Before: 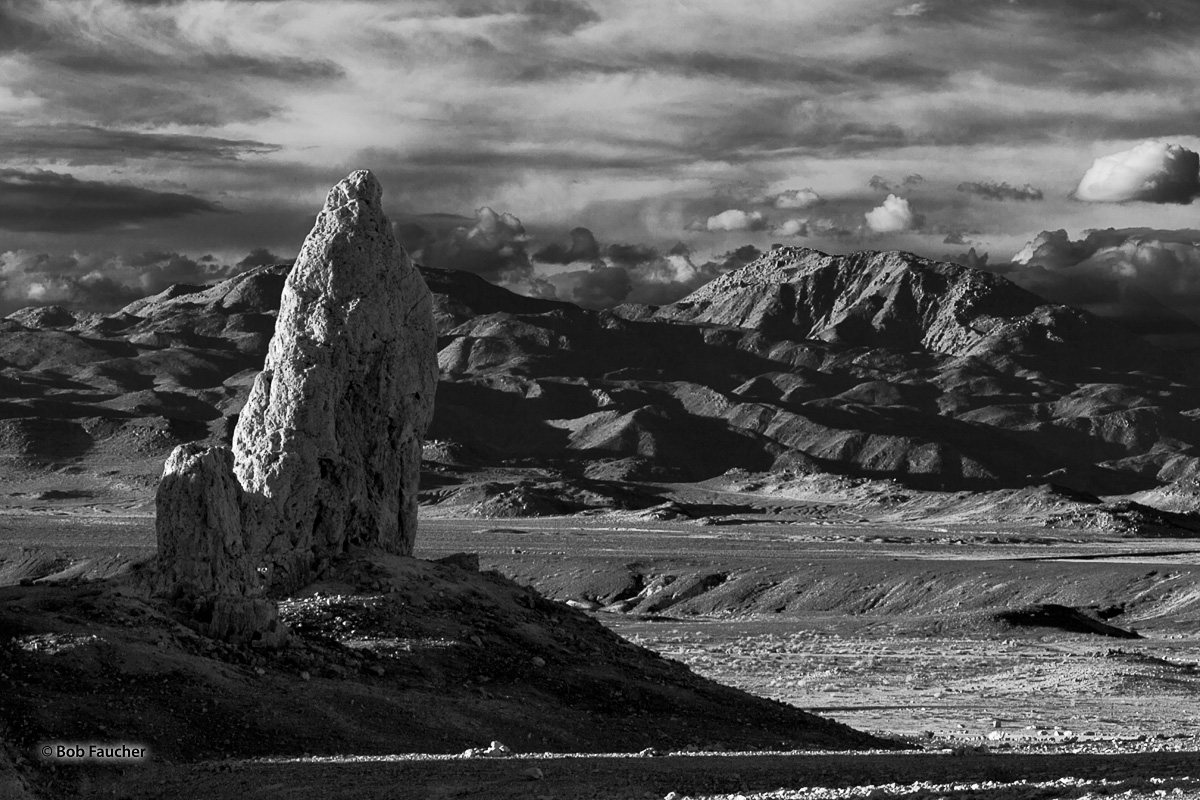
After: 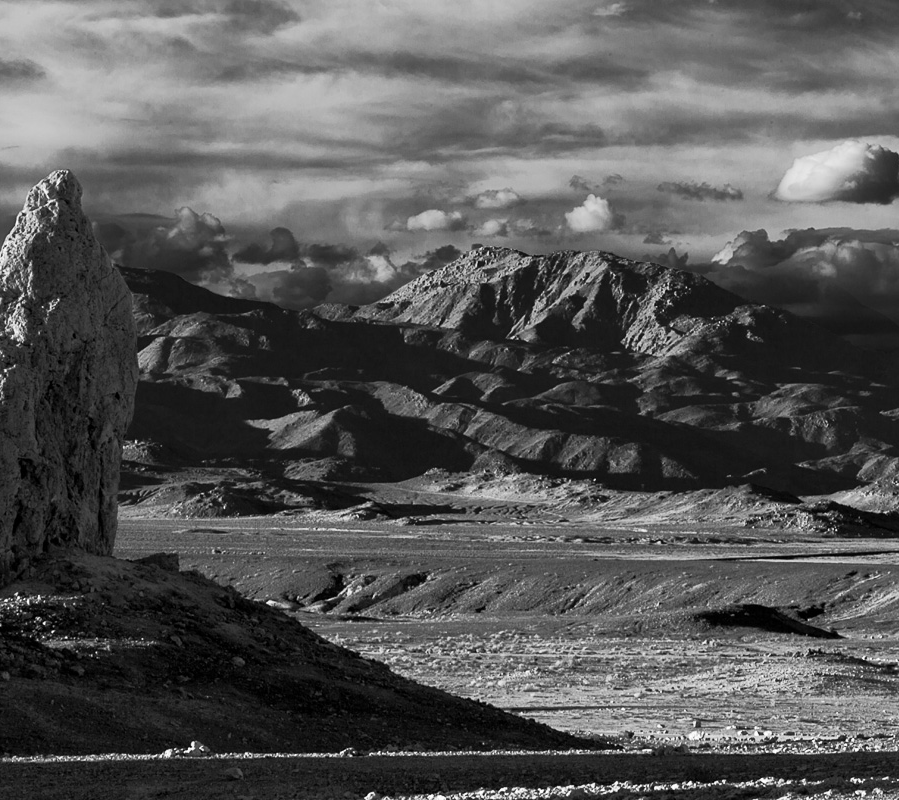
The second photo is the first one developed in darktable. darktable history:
crop and rotate: left 25.057%
color zones: curves: ch0 [(0.257, 0.558) (0.75, 0.565)]; ch1 [(0.004, 0.857) (0.14, 0.416) (0.257, 0.695) (0.442, 0.032) (0.736, 0.266) (0.891, 0.741)]; ch2 [(0, 0.623) (0.112, 0.436) (0.271, 0.474) (0.516, 0.64) (0.743, 0.286)]
